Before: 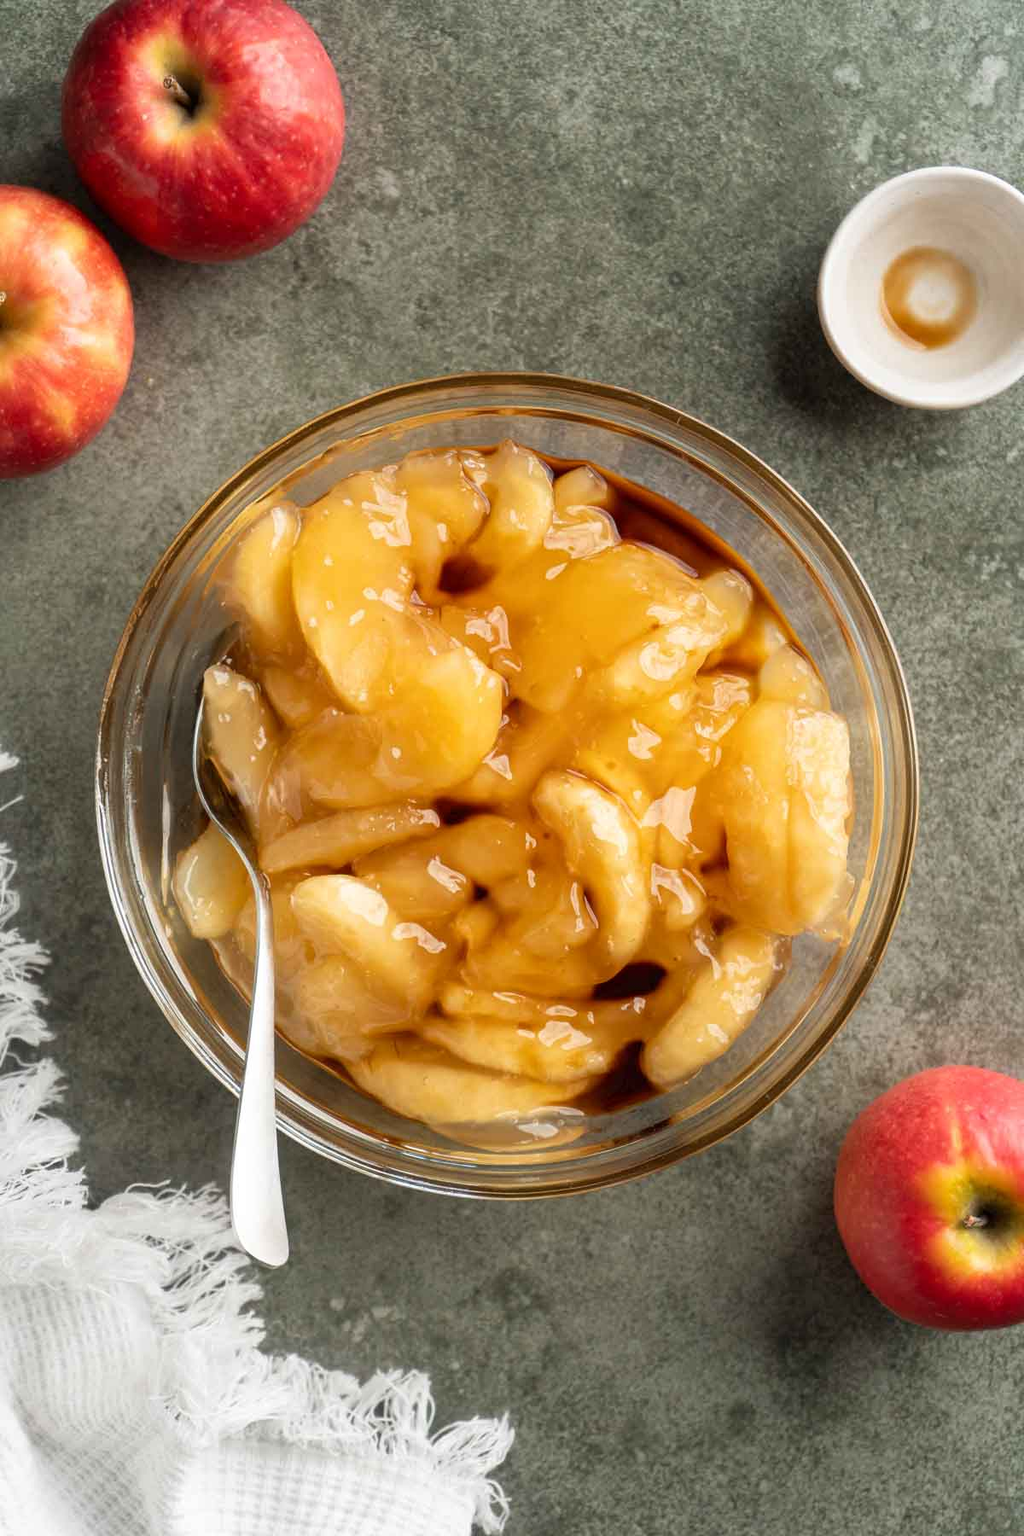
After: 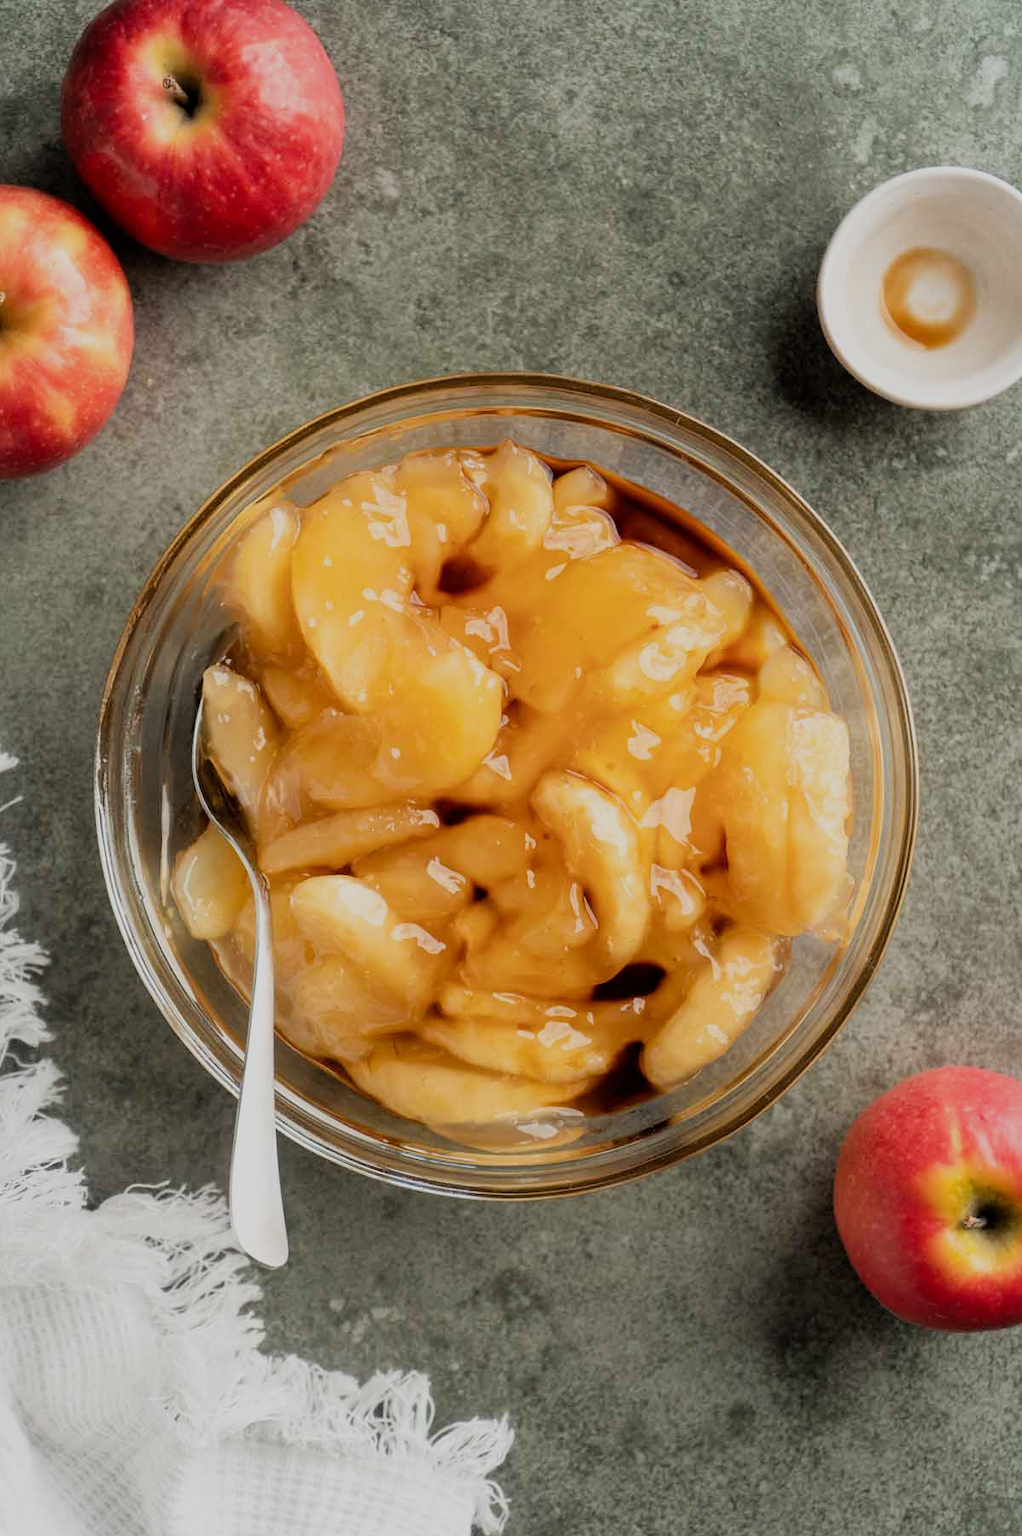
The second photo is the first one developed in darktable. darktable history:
filmic rgb: black relative exposure -7.65 EV, white relative exposure 4.56 EV, hardness 3.61
crop and rotate: left 0.141%, bottom 0.008%
